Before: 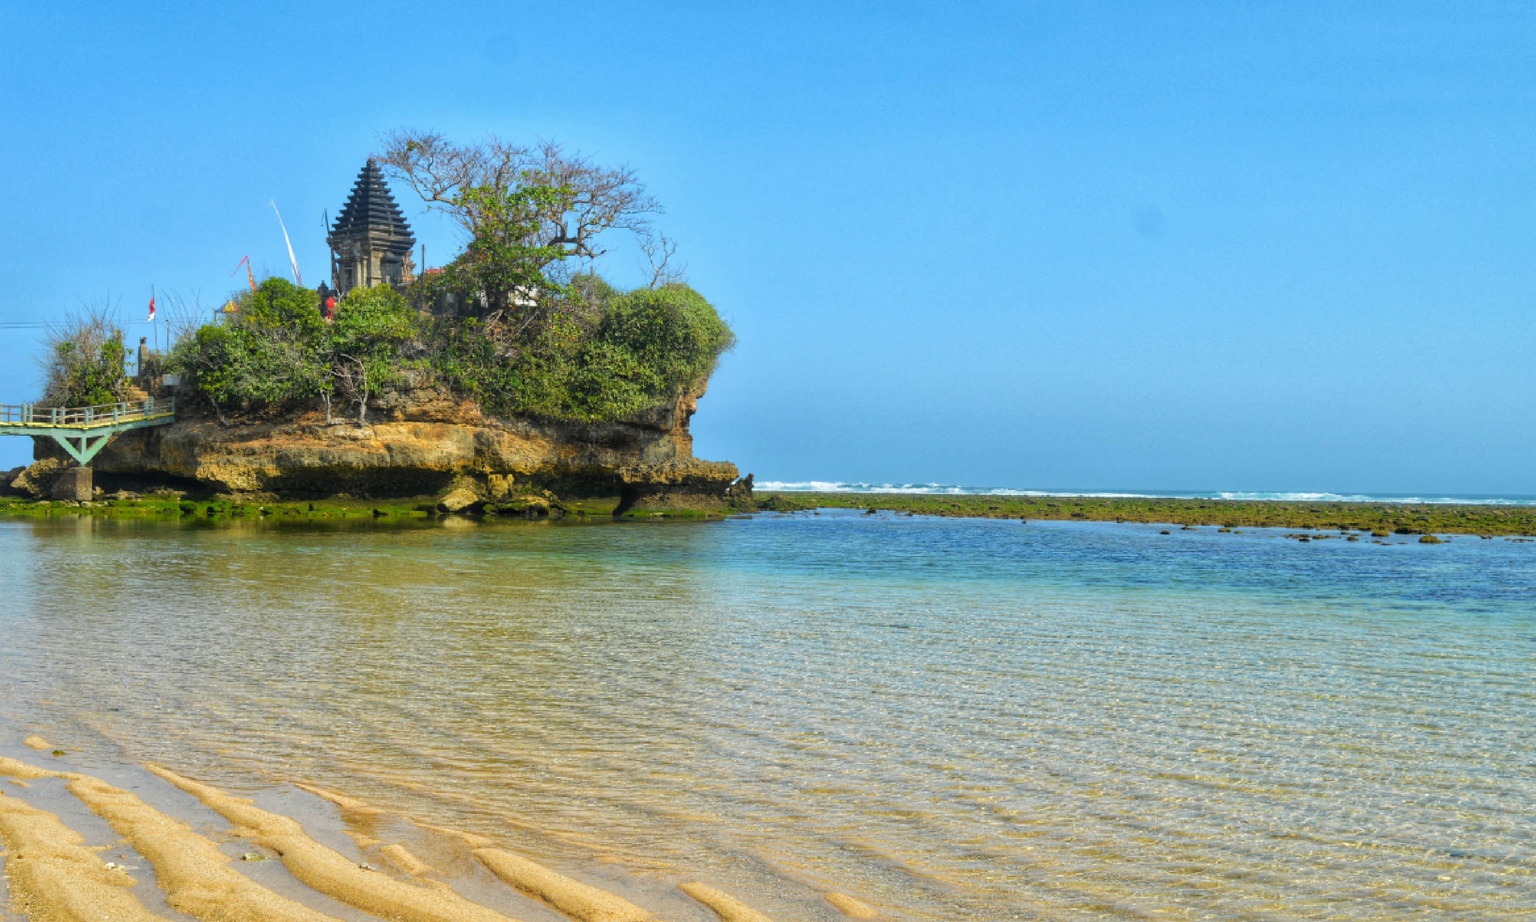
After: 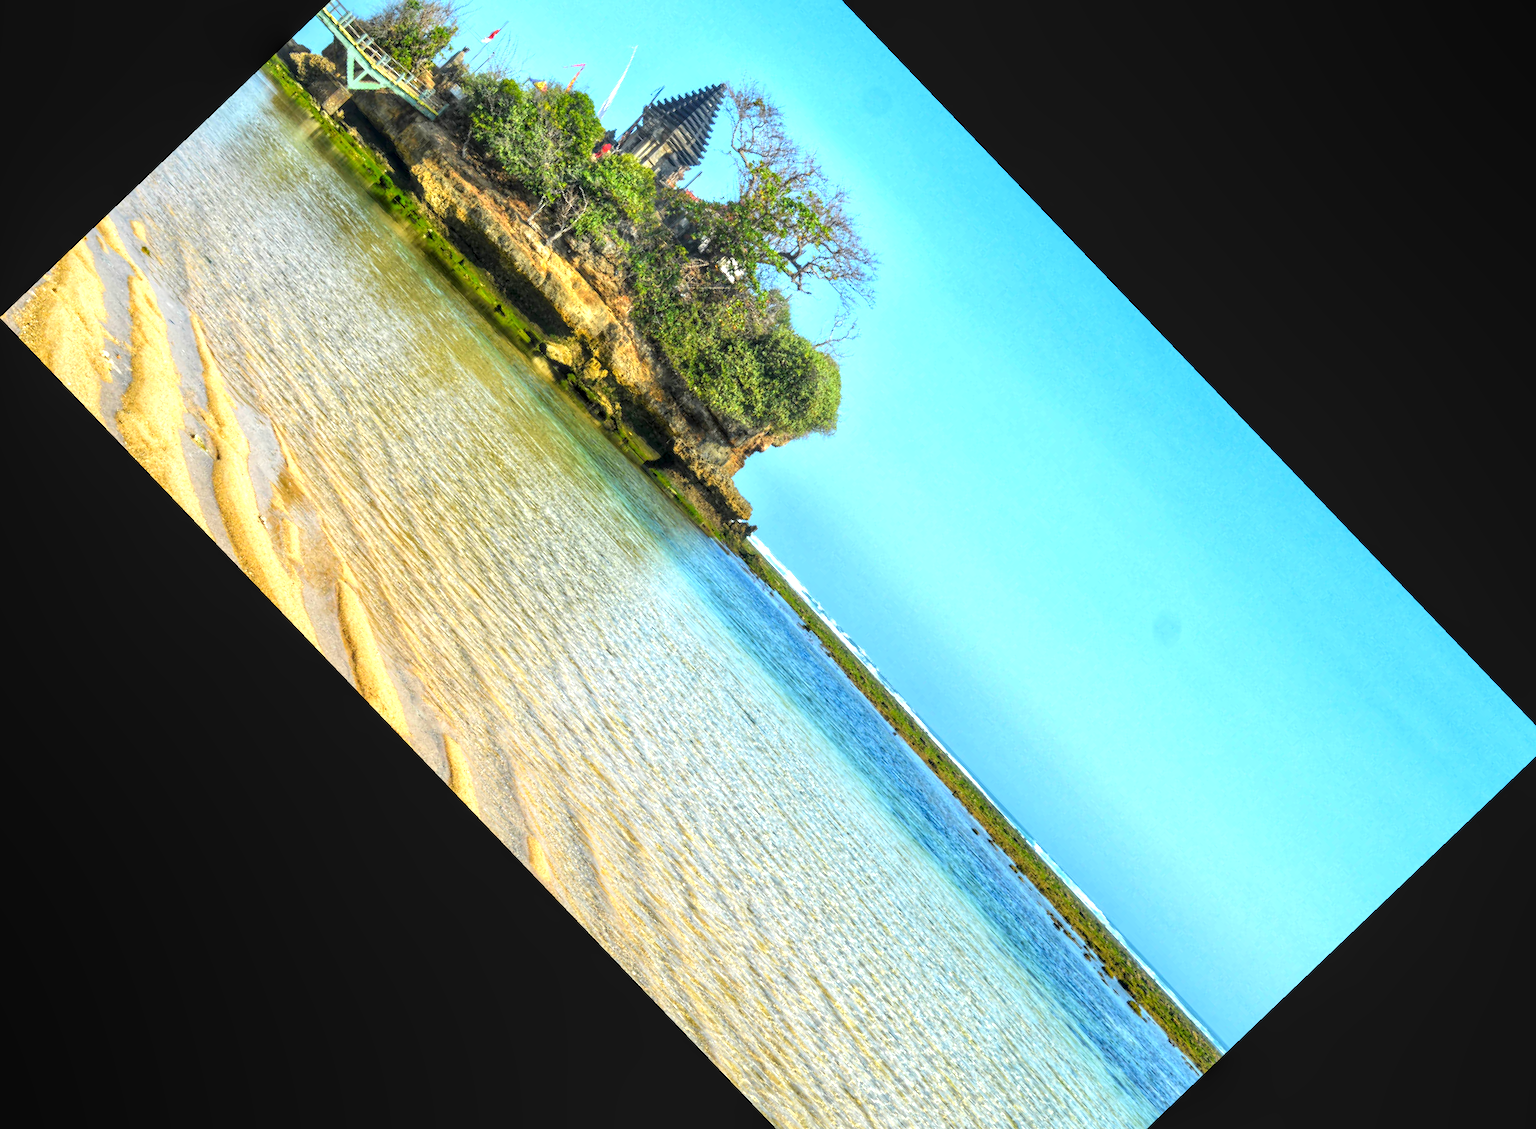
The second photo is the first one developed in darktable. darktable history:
crop and rotate: angle -46.26°, top 16.234%, right 0.912%, bottom 11.704%
exposure: black level correction 0, exposure 1.1 EV, compensate exposure bias true, compensate highlight preservation false
local contrast: on, module defaults
